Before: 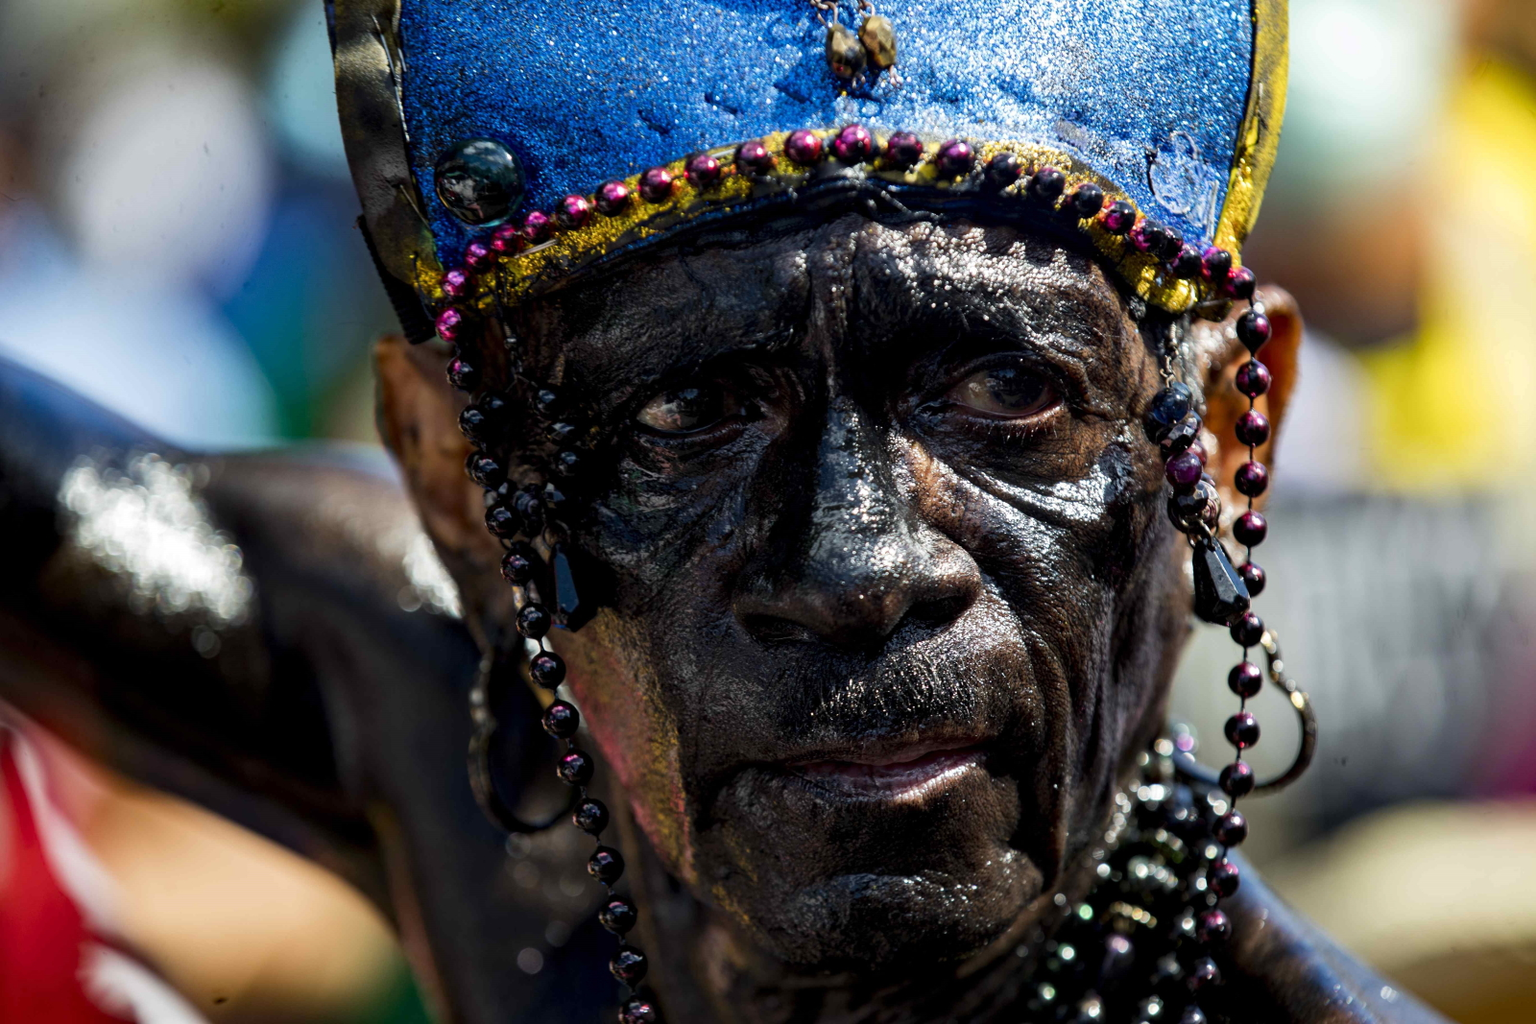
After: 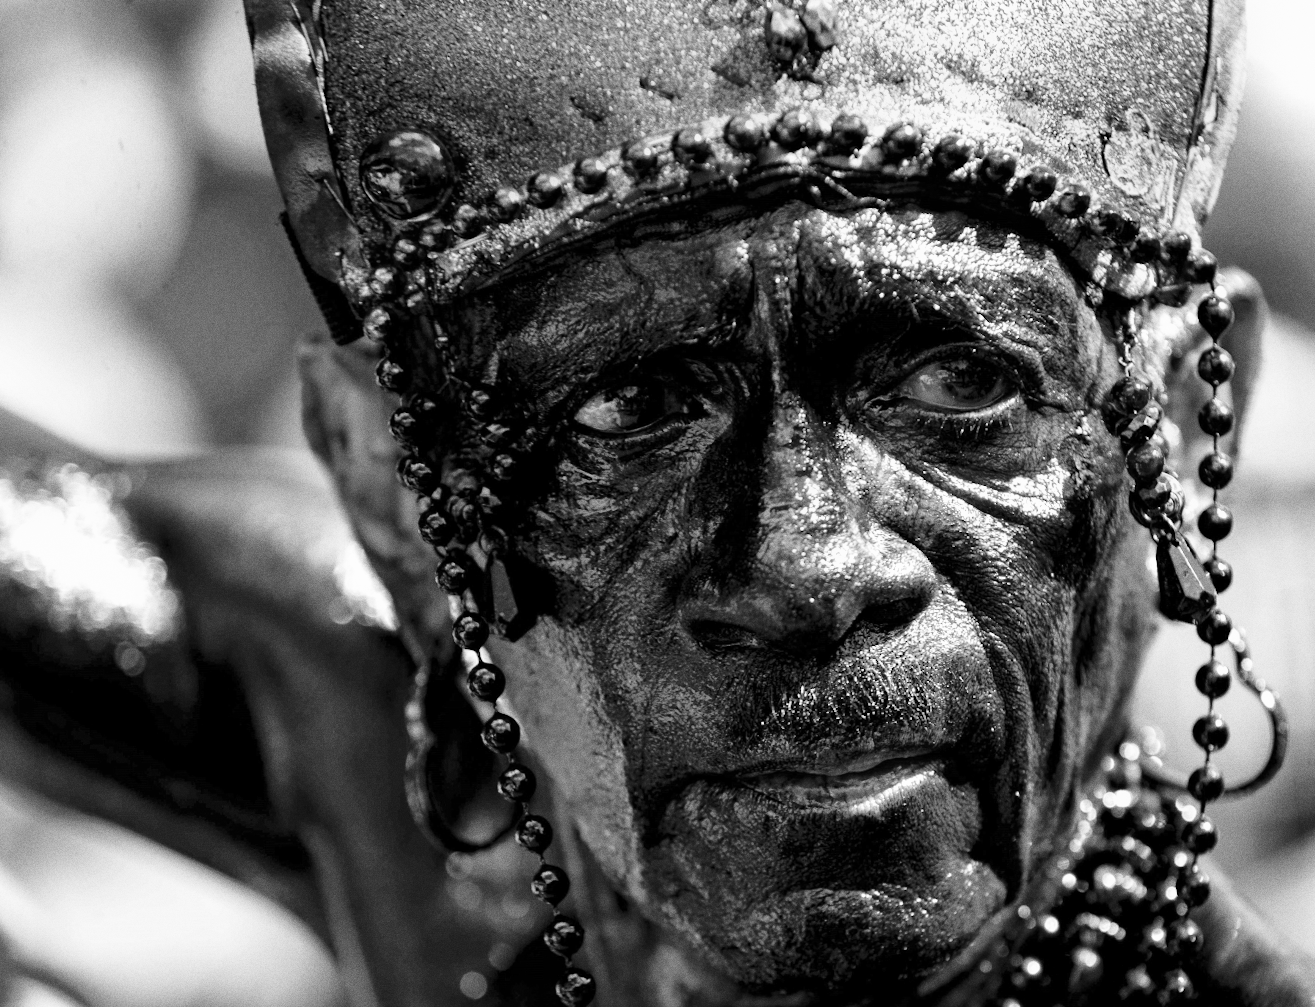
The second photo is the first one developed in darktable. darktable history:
monochrome: a 16.06, b 15.48, size 1
base curve: curves: ch0 [(0, 0) (0.028, 0.03) (0.121, 0.232) (0.46, 0.748) (0.859, 0.968) (1, 1)], preserve colors none
color balance rgb: perceptual saturation grading › global saturation 20%, perceptual saturation grading › highlights -50%, perceptual saturation grading › shadows 30%, perceptual brilliance grading › global brilliance 10%, perceptual brilliance grading › shadows 15%
crop and rotate: angle 1°, left 4.281%, top 0.642%, right 11.383%, bottom 2.486%
shadows and highlights: on, module defaults
grain: coarseness 0.09 ISO
